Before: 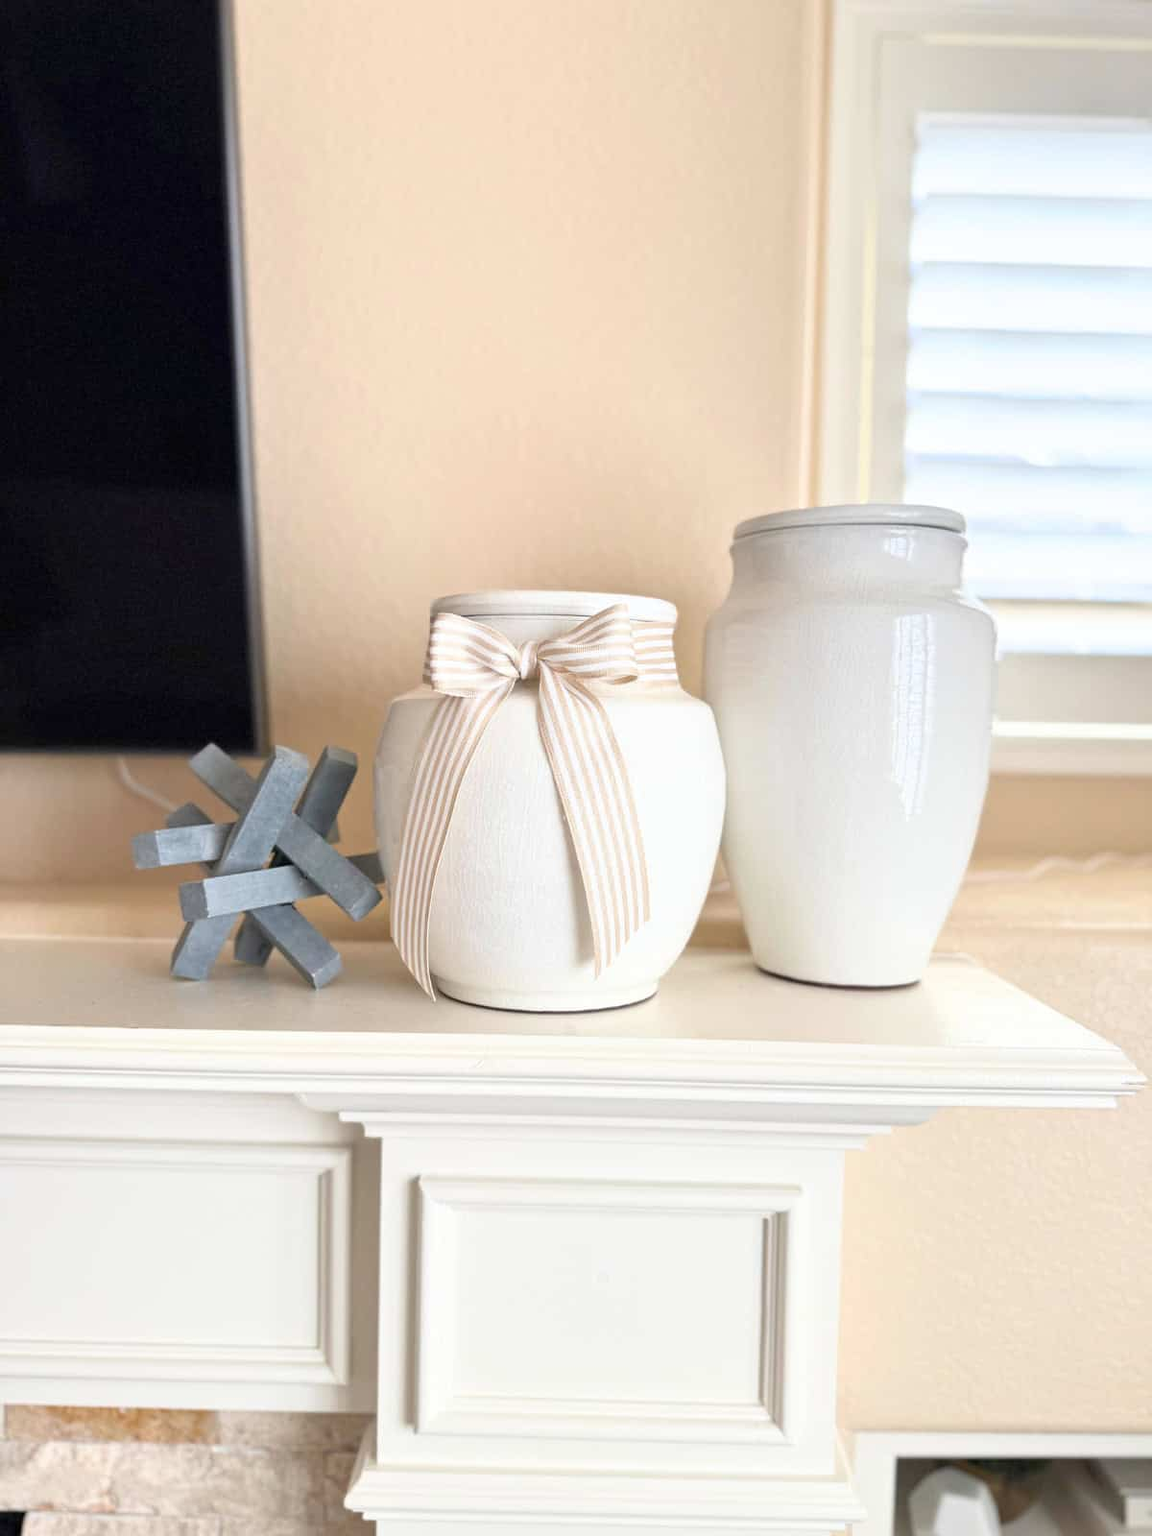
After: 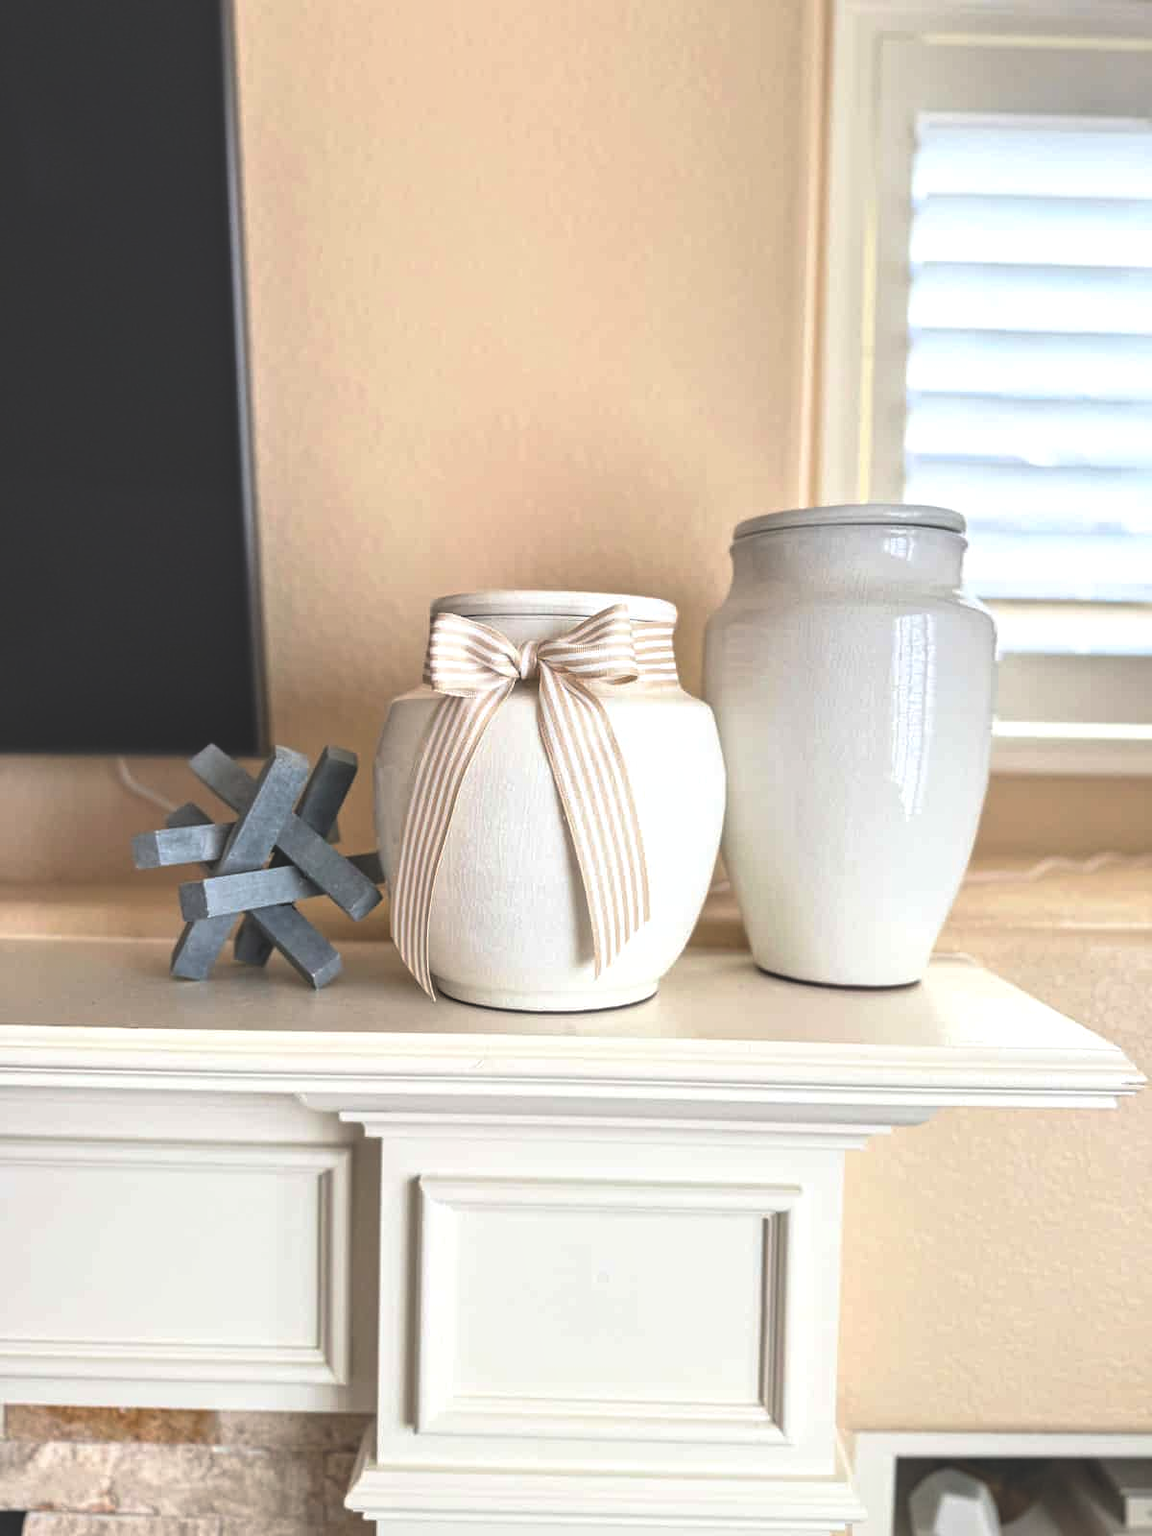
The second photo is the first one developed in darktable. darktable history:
local contrast: detail 130%
rotate and perspective: automatic cropping off
rgb curve: curves: ch0 [(0, 0.186) (0.314, 0.284) (0.775, 0.708) (1, 1)], compensate middle gray true, preserve colors none
